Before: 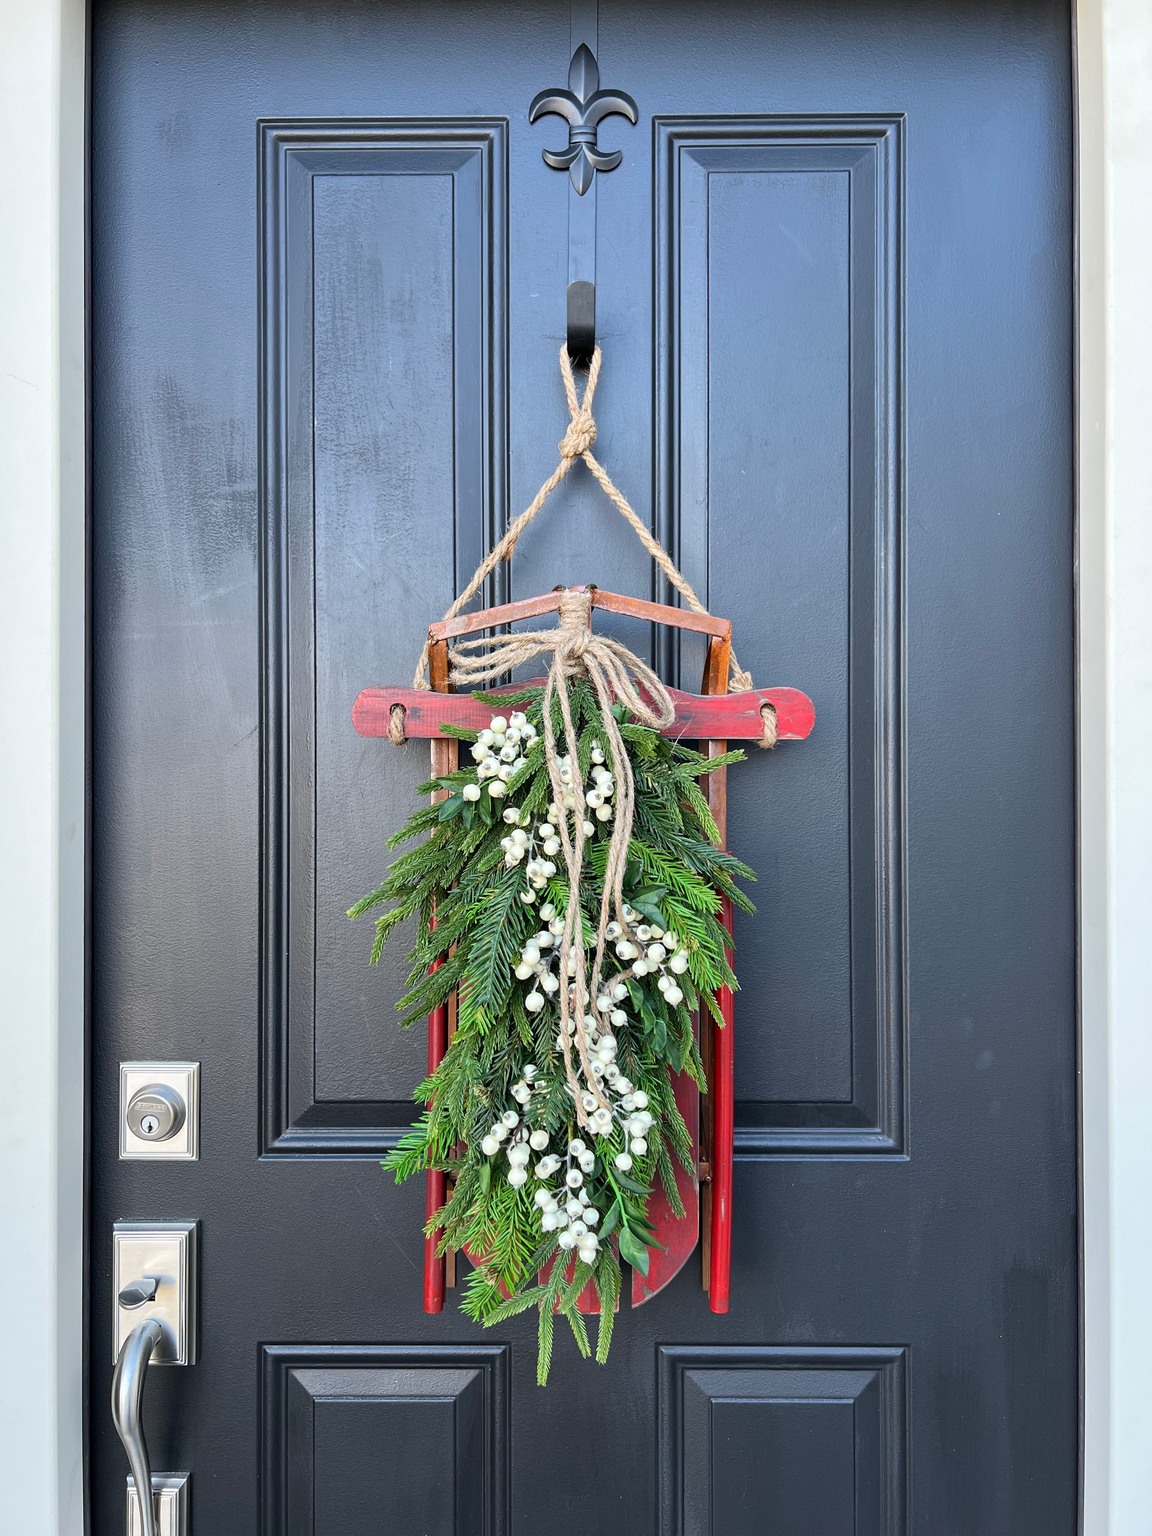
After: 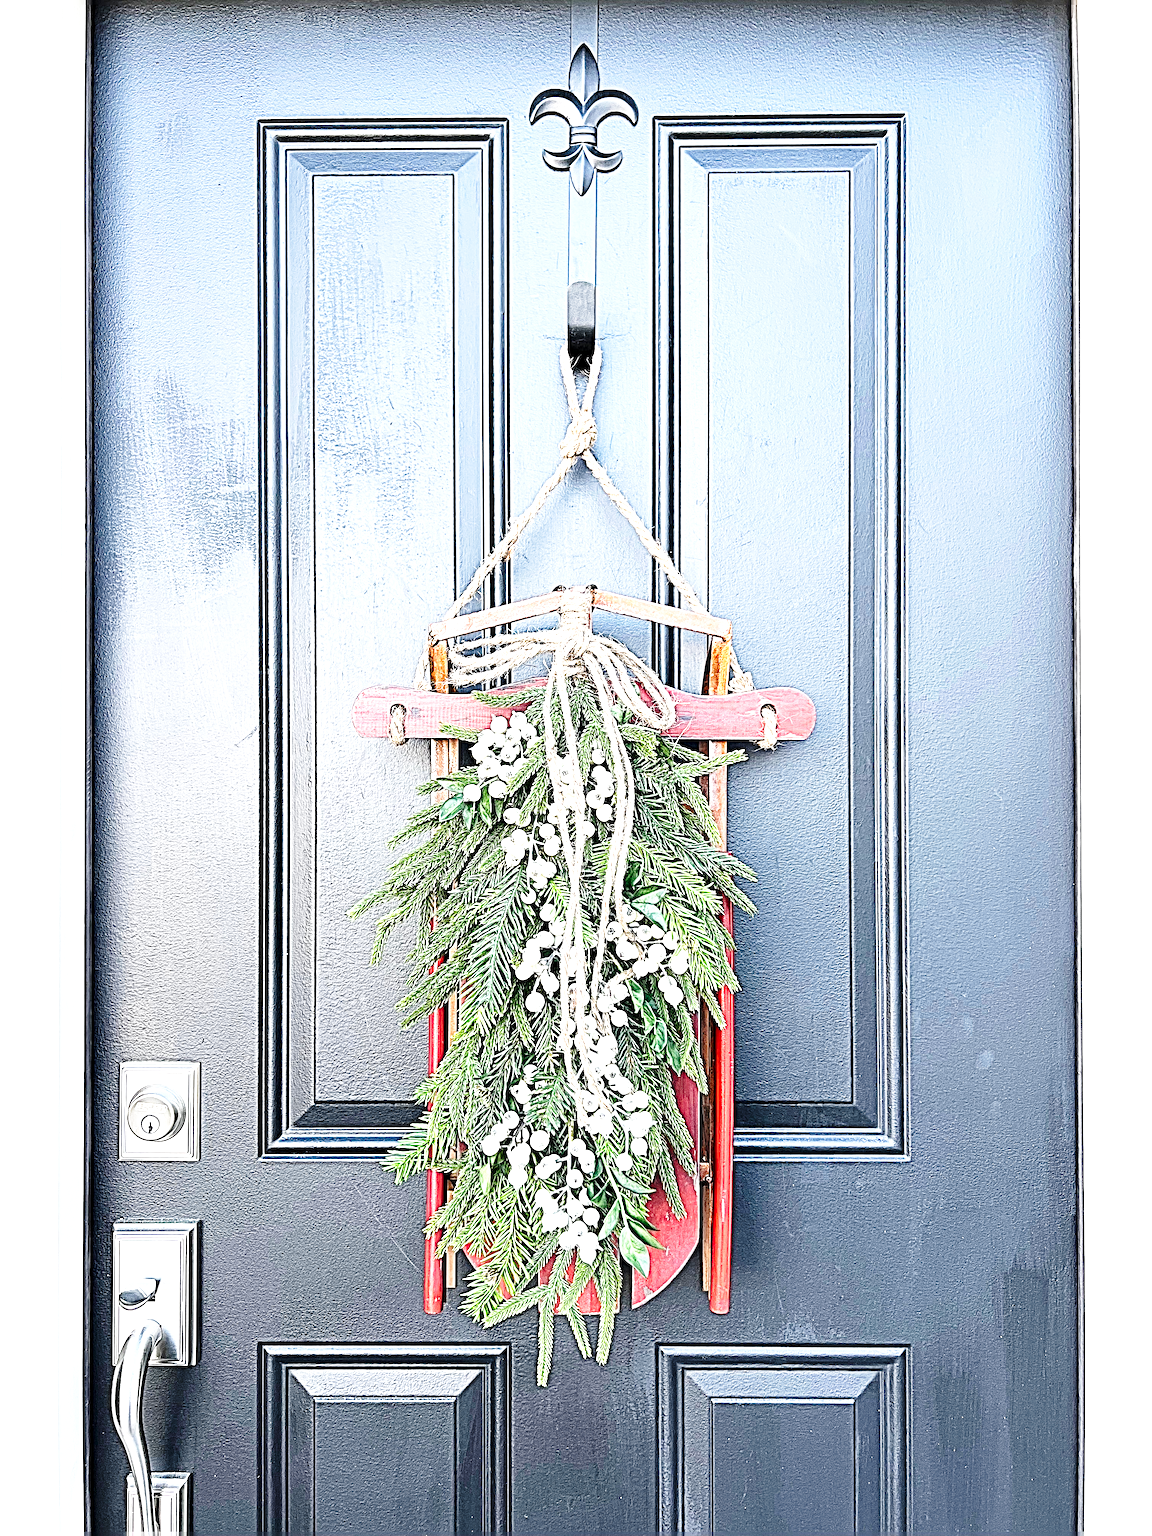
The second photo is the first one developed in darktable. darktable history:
sharpen: radius 6.3, amount 1.8, threshold 0
tone equalizer: -8 EV -0.417 EV, -7 EV -0.389 EV, -6 EV -0.333 EV, -5 EV -0.222 EV, -3 EV 0.222 EV, -2 EV 0.333 EV, -1 EV 0.389 EV, +0 EV 0.417 EV, edges refinement/feathering 500, mask exposure compensation -1.57 EV, preserve details no
exposure: exposure 1 EV, compensate highlight preservation false
color balance rgb: perceptual saturation grading › global saturation -1%
base curve: curves: ch0 [(0, 0) (0.028, 0.03) (0.121, 0.232) (0.46, 0.748) (0.859, 0.968) (1, 1)], preserve colors none
